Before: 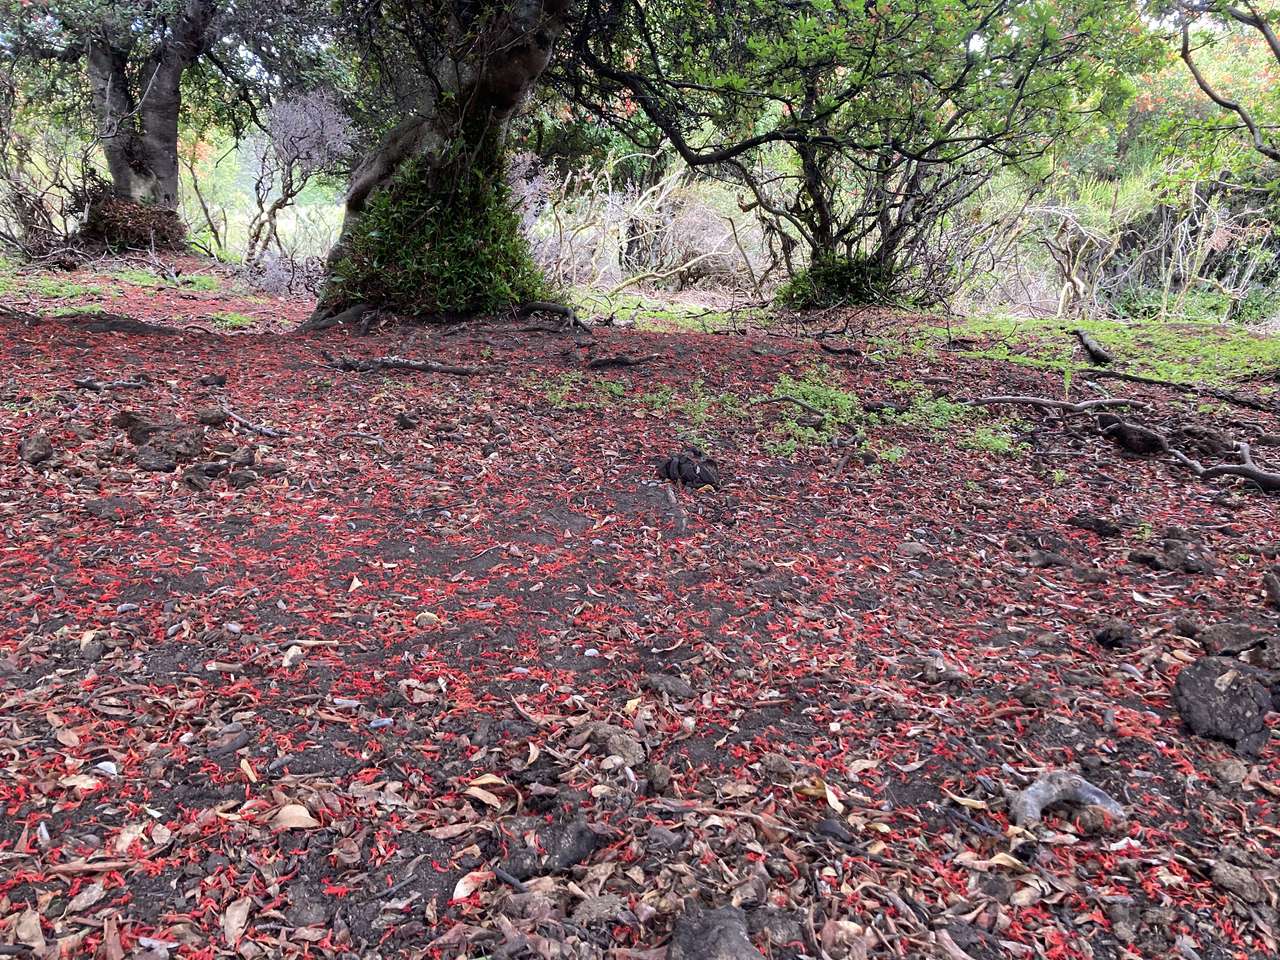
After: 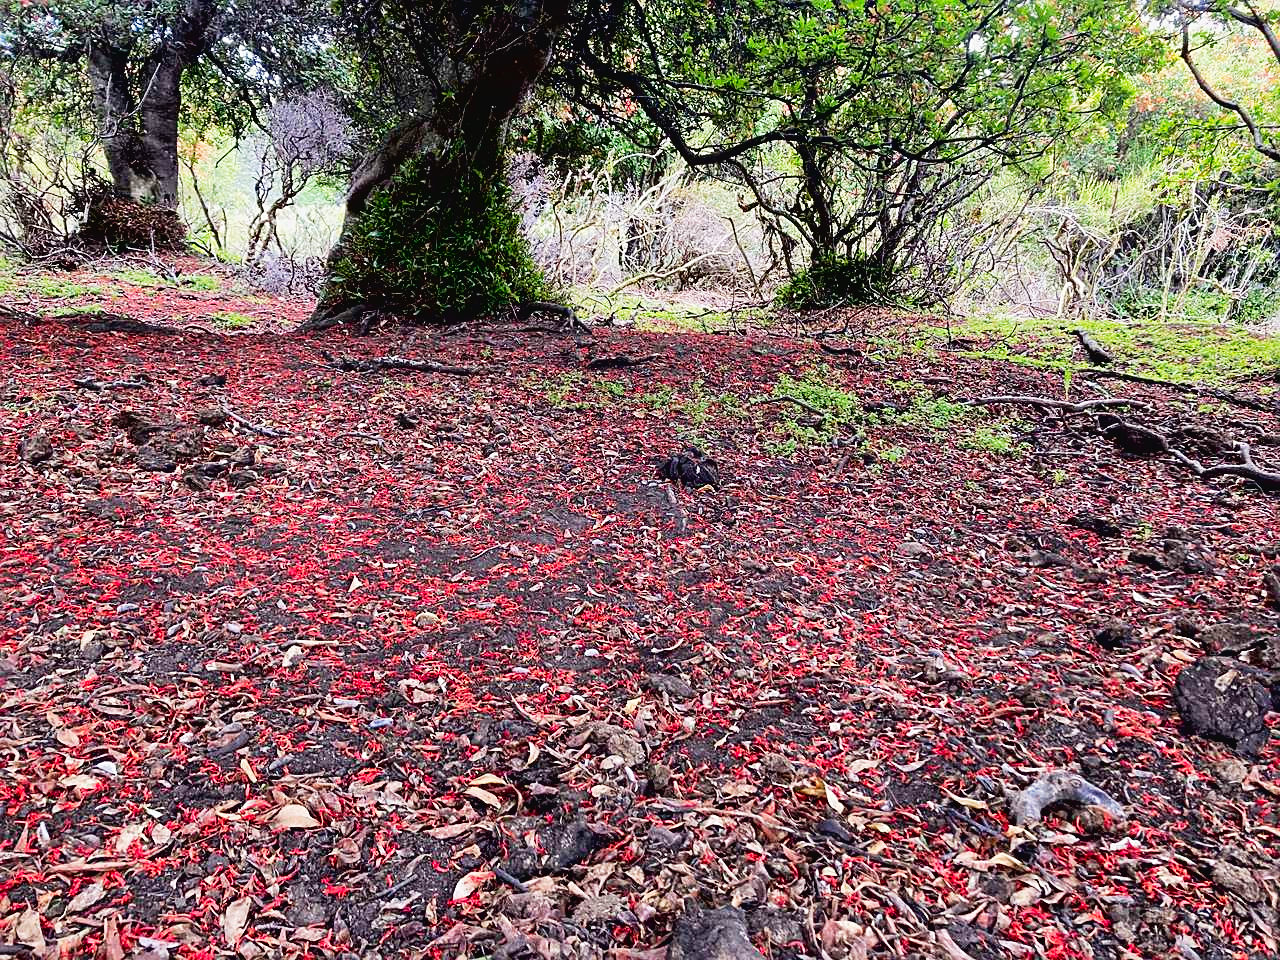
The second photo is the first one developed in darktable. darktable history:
contrast brightness saturation: contrast -0.104, brightness 0.046, saturation 0.084
tone curve: curves: ch0 [(0, 0) (0.003, 0.008) (0.011, 0.008) (0.025, 0.011) (0.044, 0.017) (0.069, 0.029) (0.1, 0.045) (0.136, 0.067) (0.177, 0.103) (0.224, 0.151) (0.277, 0.21) (0.335, 0.285) (0.399, 0.37) (0.468, 0.462) (0.543, 0.568) (0.623, 0.679) (0.709, 0.79) (0.801, 0.876) (0.898, 0.936) (1, 1)], preserve colors none
tone equalizer: edges refinement/feathering 500, mask exposure compensation -1.57 EV, preserve details no
sharpen: on, module defaults
exposure: black level correction 0.017, exposure -0.009 EV, compensate exposure bias true, compensate highlight preservation false
